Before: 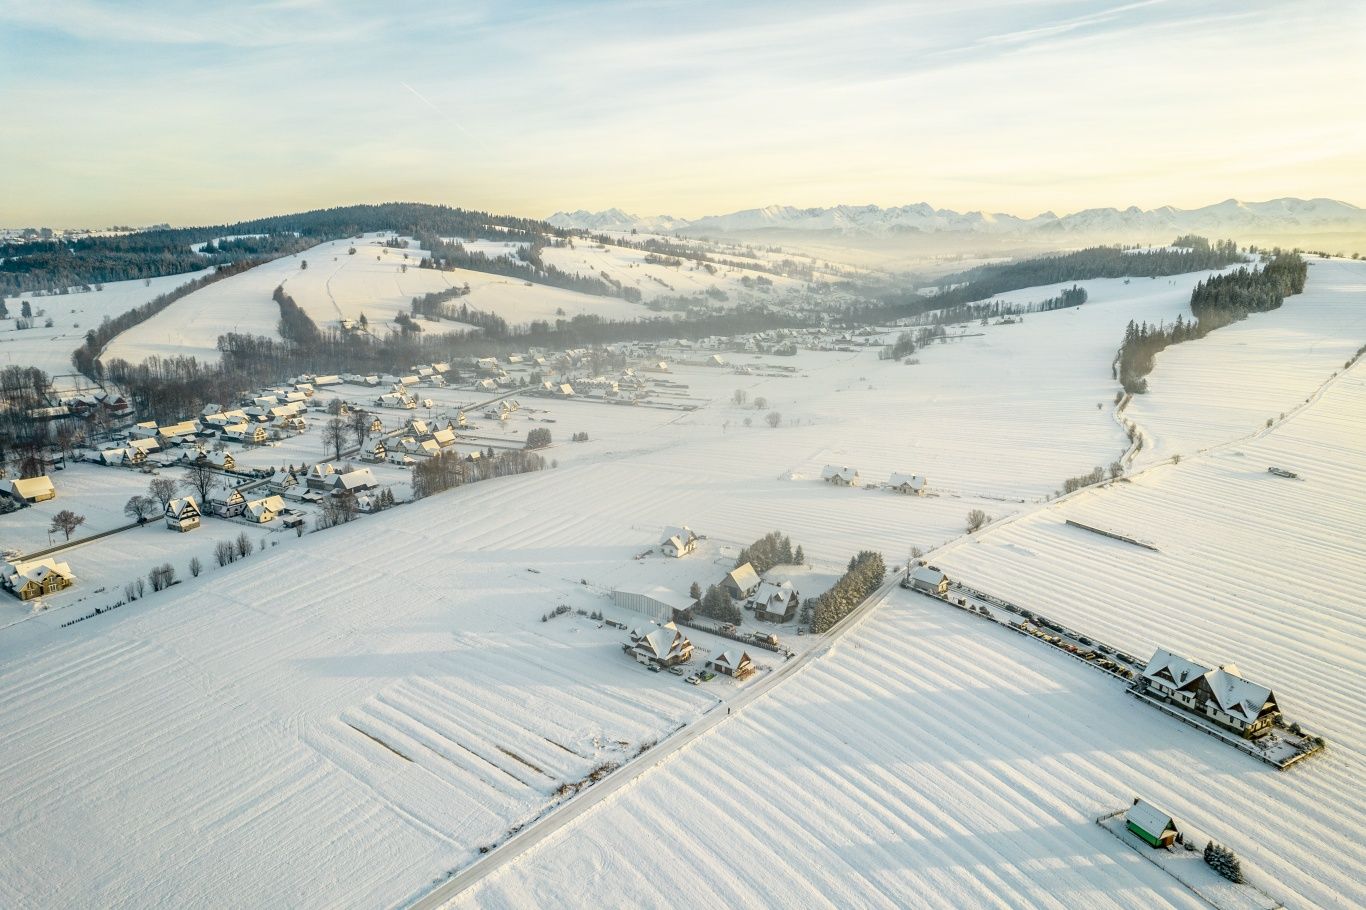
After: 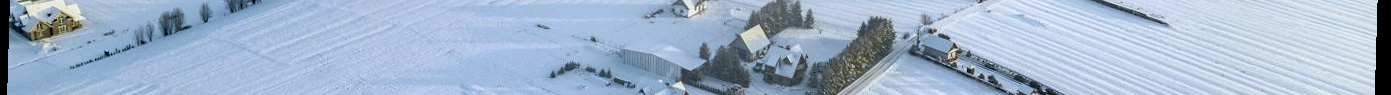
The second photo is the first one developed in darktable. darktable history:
crop and rotate: top 59.084%, bottom 30.916%
rotate and perspective: rotation 1.72°, automatic cropping off
shadows and highlights: soften with gaussian
white balance: red 0.948, green 1.02, blue 1.176
